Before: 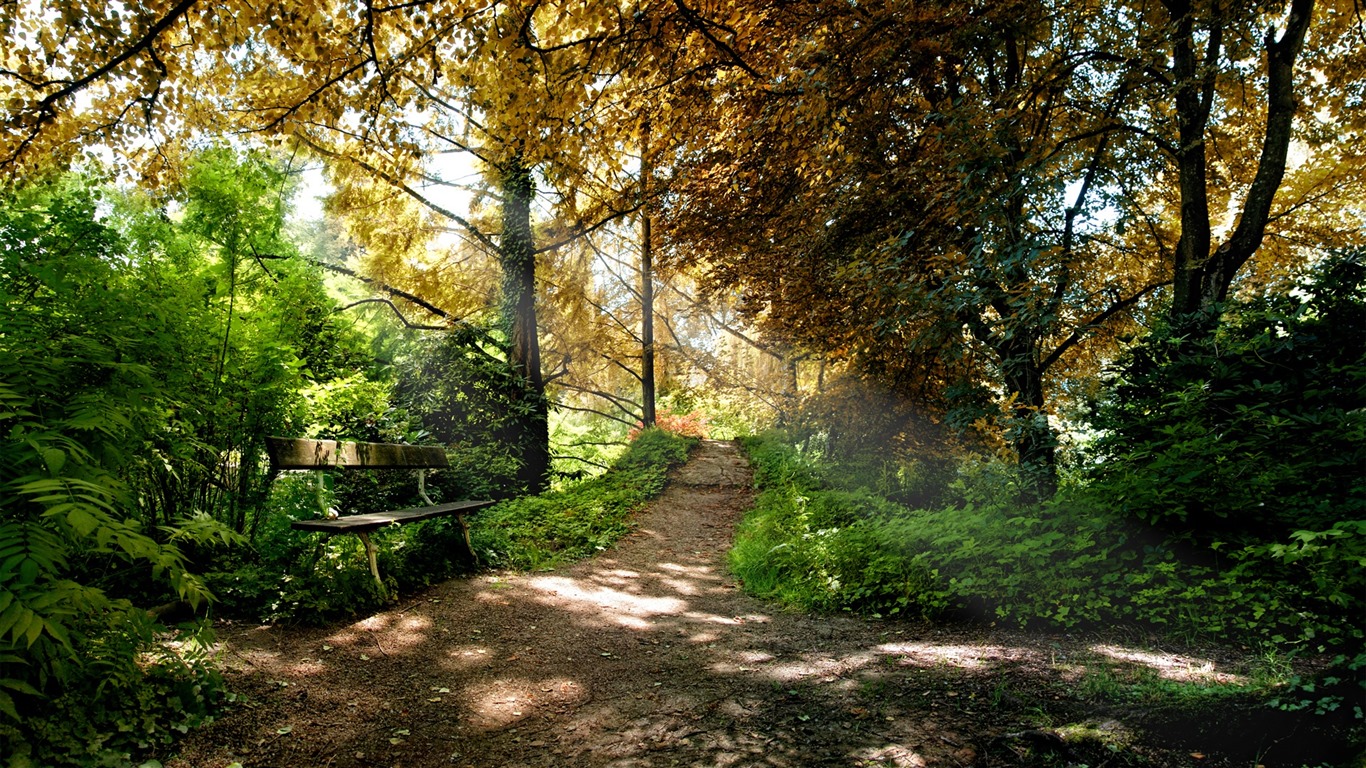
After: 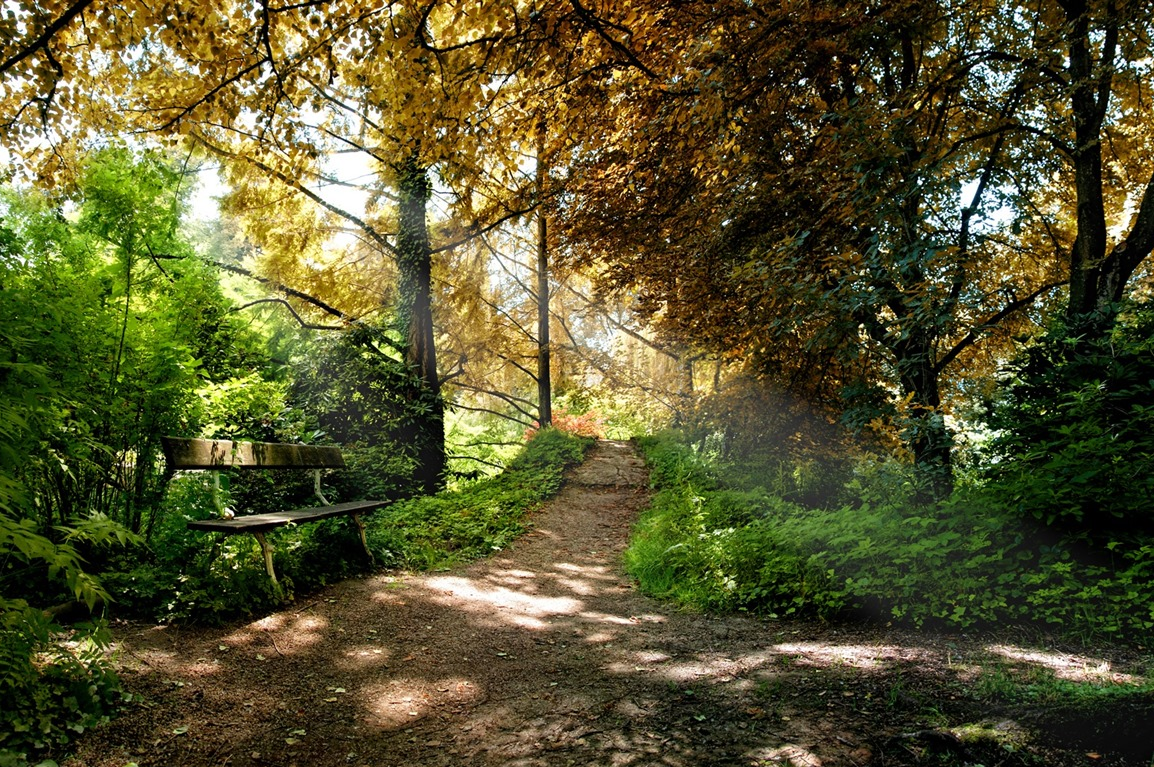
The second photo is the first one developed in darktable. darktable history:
crop: left 7.62%, right 7.832%
